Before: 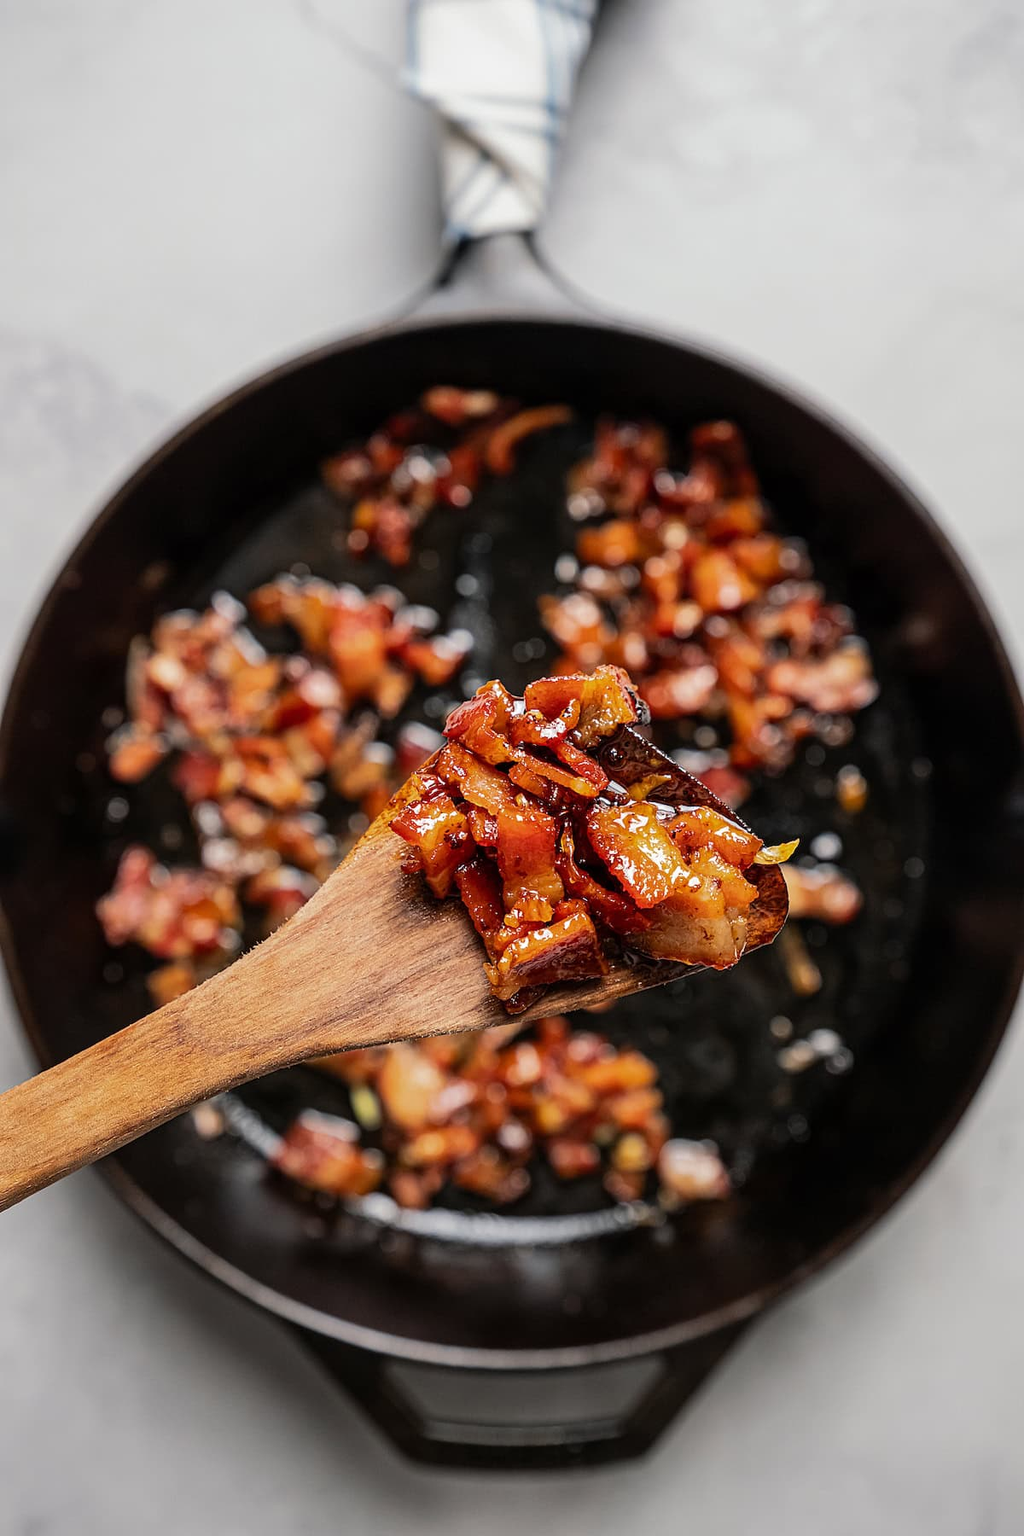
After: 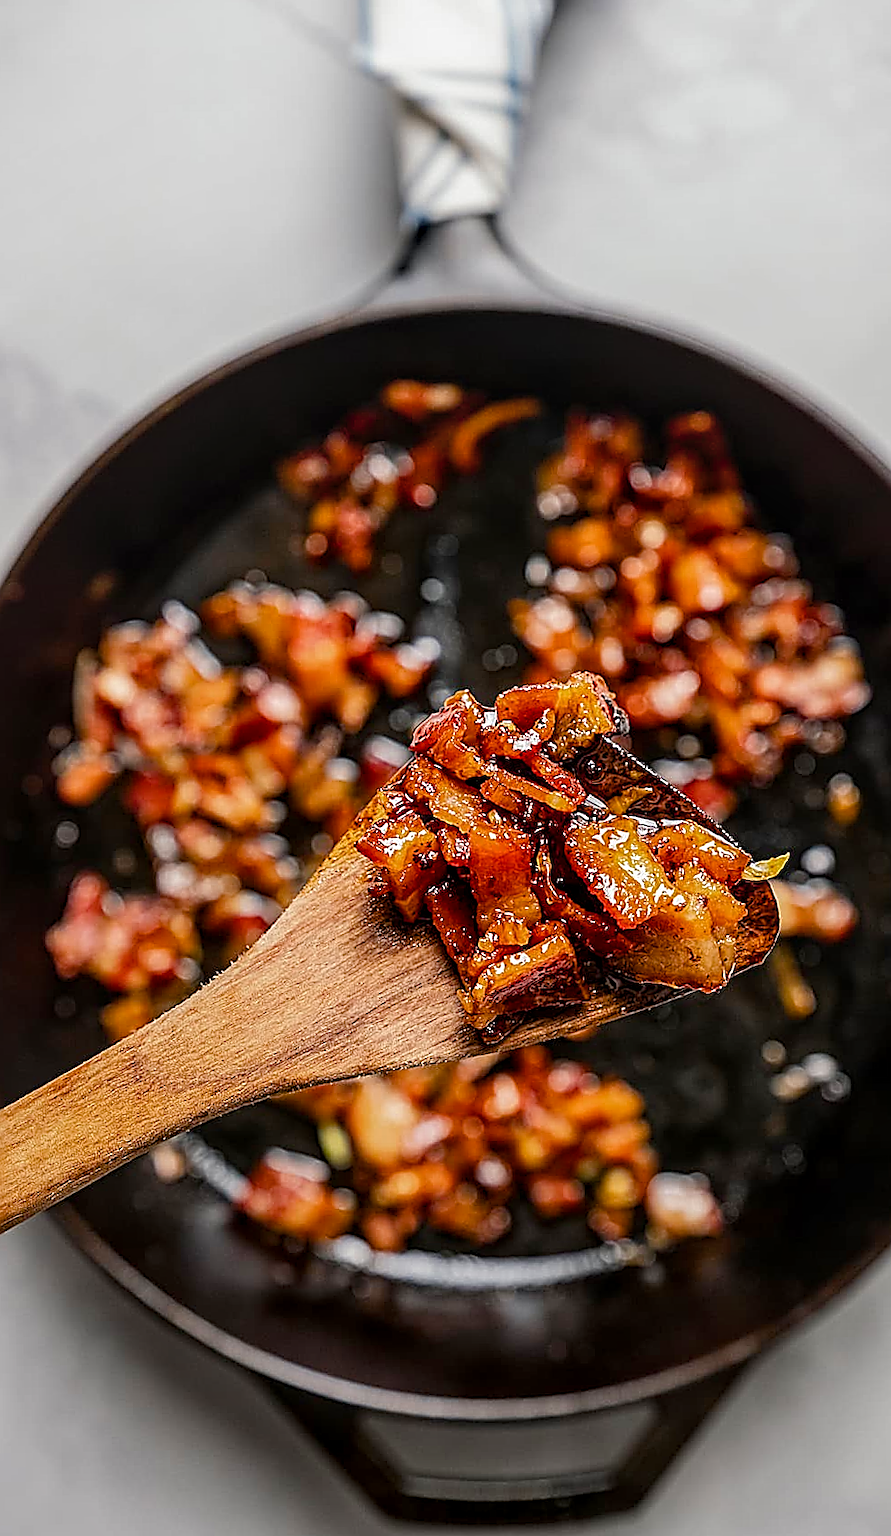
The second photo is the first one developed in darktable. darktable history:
crop and rotate: angle 1°, left 4.281%, top 0.642%, right 11.383%, bottom 2.486%
color balance rgb: perceptual saturation grading › global saturation 20%, perceptual saturation grading › highlights -25%, perceptual saturation grading › shadows 50%
exposure: compensate highlight preservation false
sharpen: radius 1.685, amount 1.294
local contrast: on, module defaults
